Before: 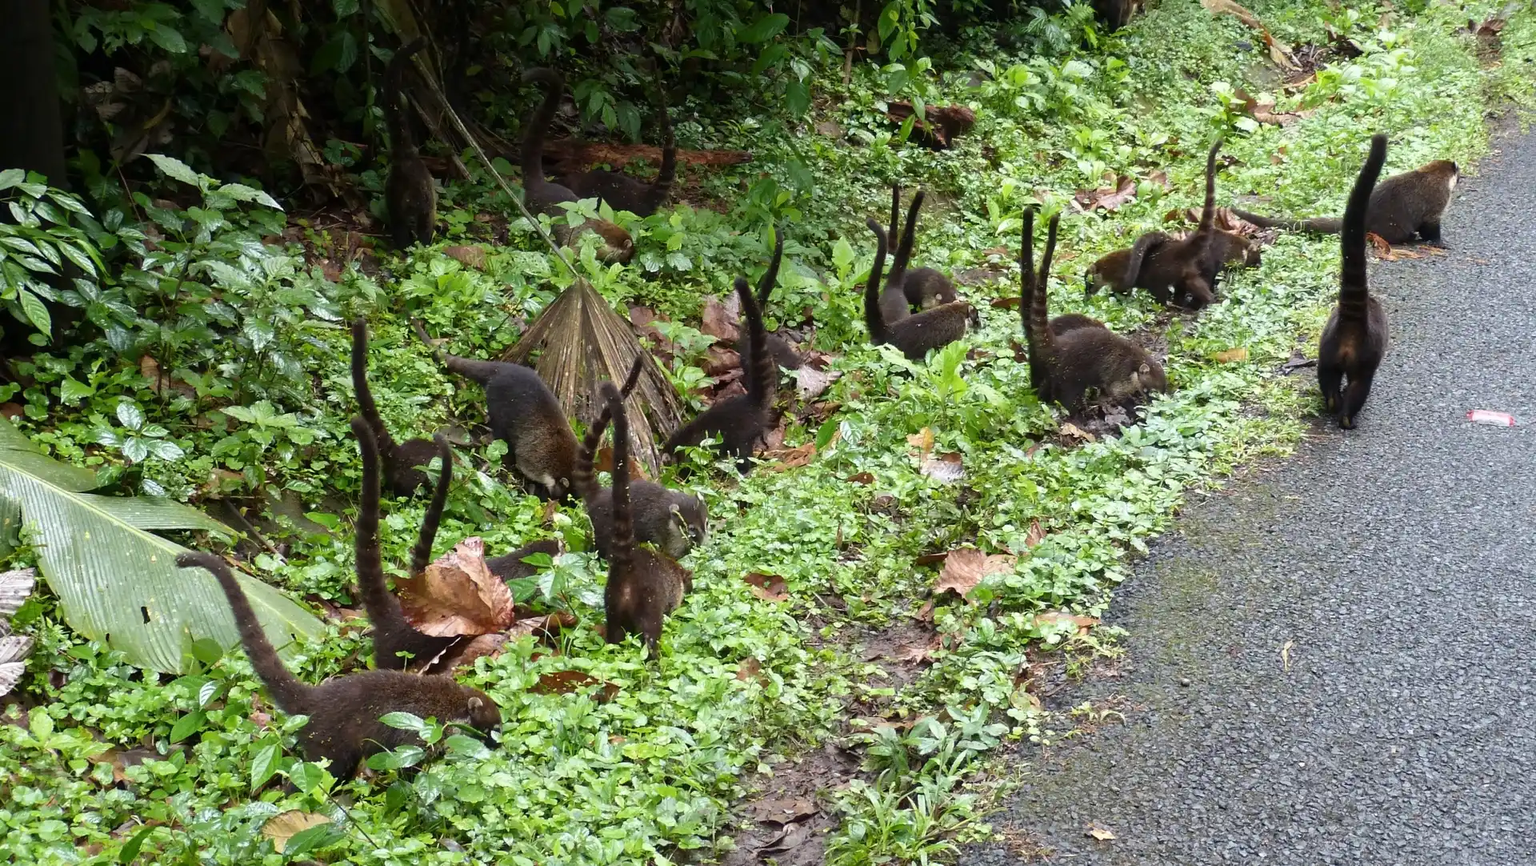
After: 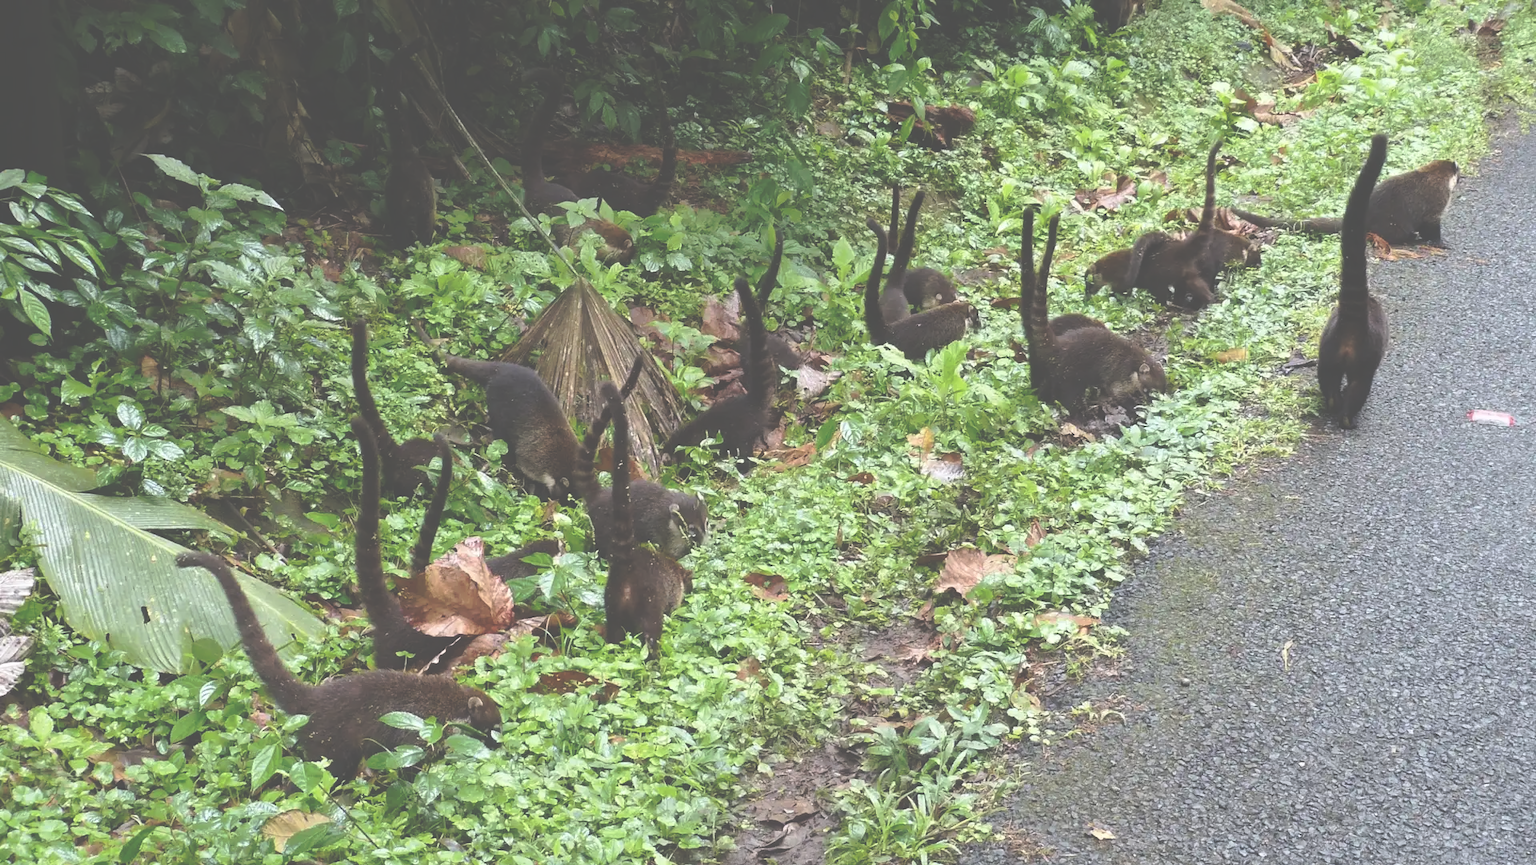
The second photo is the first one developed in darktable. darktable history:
tone curve: curves: ch0 [(0, 0) (0.003, 0.004) (0.011, 0.005) (0.025, 0.014) (0.044, 0.037) (0.069, 0.059) (0.1, 0.096) (0.136, 0.116) (0.177, 0.133) (0.224, 0.177) (0.277, 0.255) (0.335, 0.319) (0.399, 0.385) (0.468, 0.457) (0.543, 0.545) (0.623, 0.621) (0.709, 0.705) (0.801, 0.801) (0.898, 0.901) (1, 1)], preserve colors none
exposure: black level correction -0.087, compensate highlight preservation false
